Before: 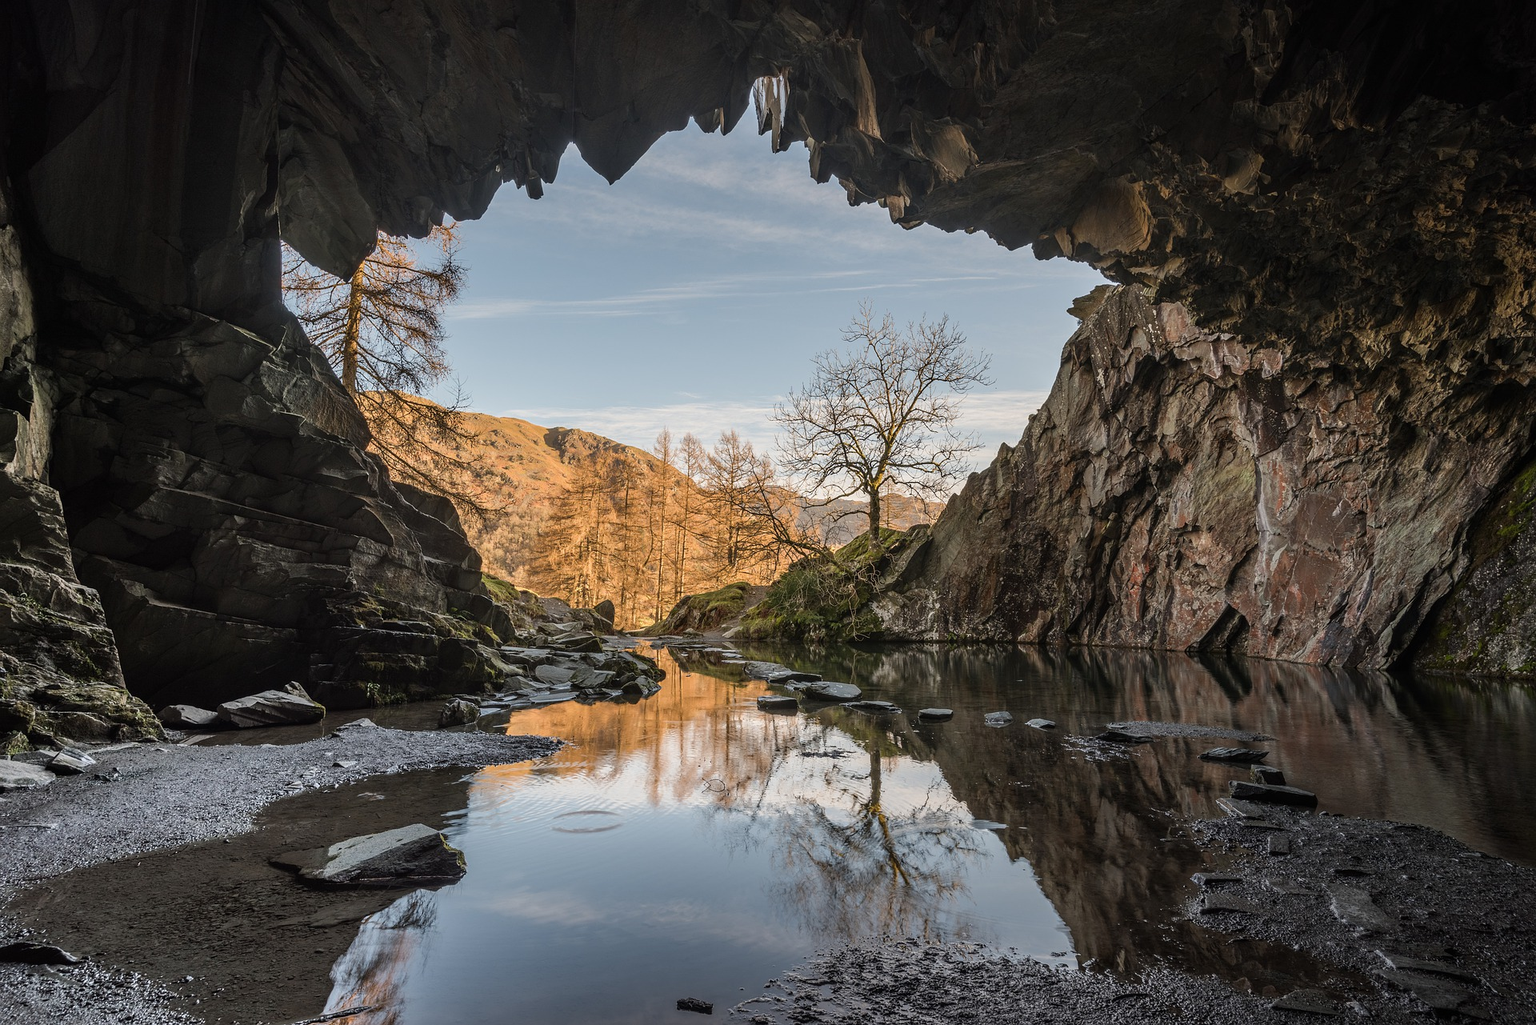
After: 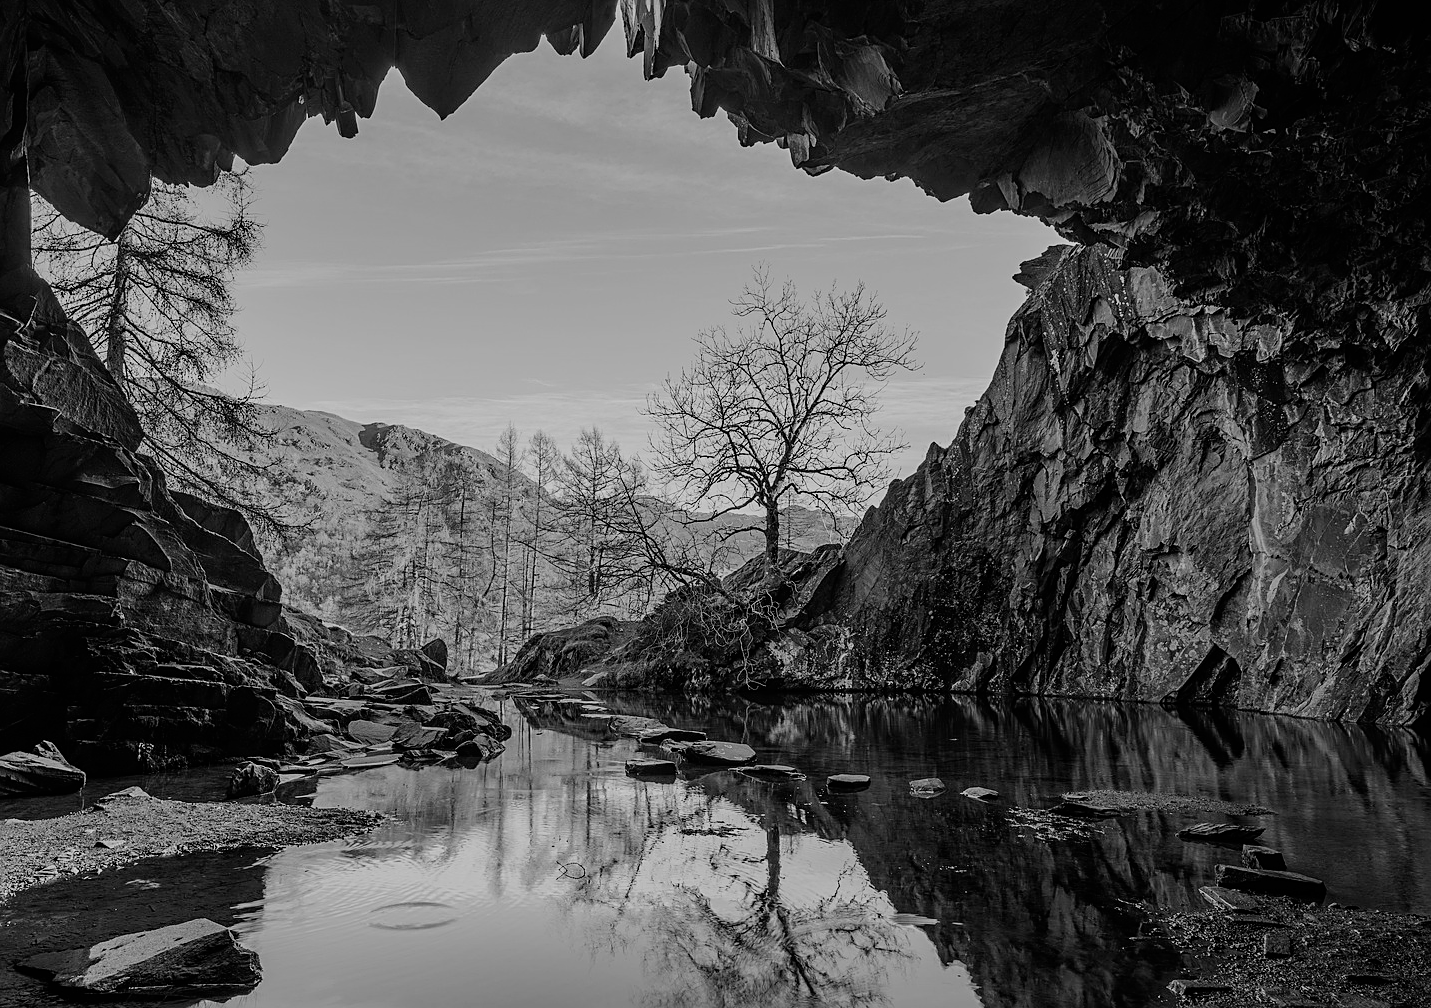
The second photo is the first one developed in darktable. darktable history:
sharpen: on, module defaults
color calibration: output gray [0.253, 0.26, 0.487, 0], x 0.336, y 0.349, temperature 5410.89 K
crop: left 16.741%, top 8.666%, right 8.706%, bottom 12.636%
filmic rgb: black relative exposure -7.65 EV, white relative exposure 4.56 EV, hardness 3.61, add noise in highlights 0.001, preserve chrominance no, color science v3 (2019), use custom middle-gray values true, contrast in highlights soft, enable highlight reconstruction true
